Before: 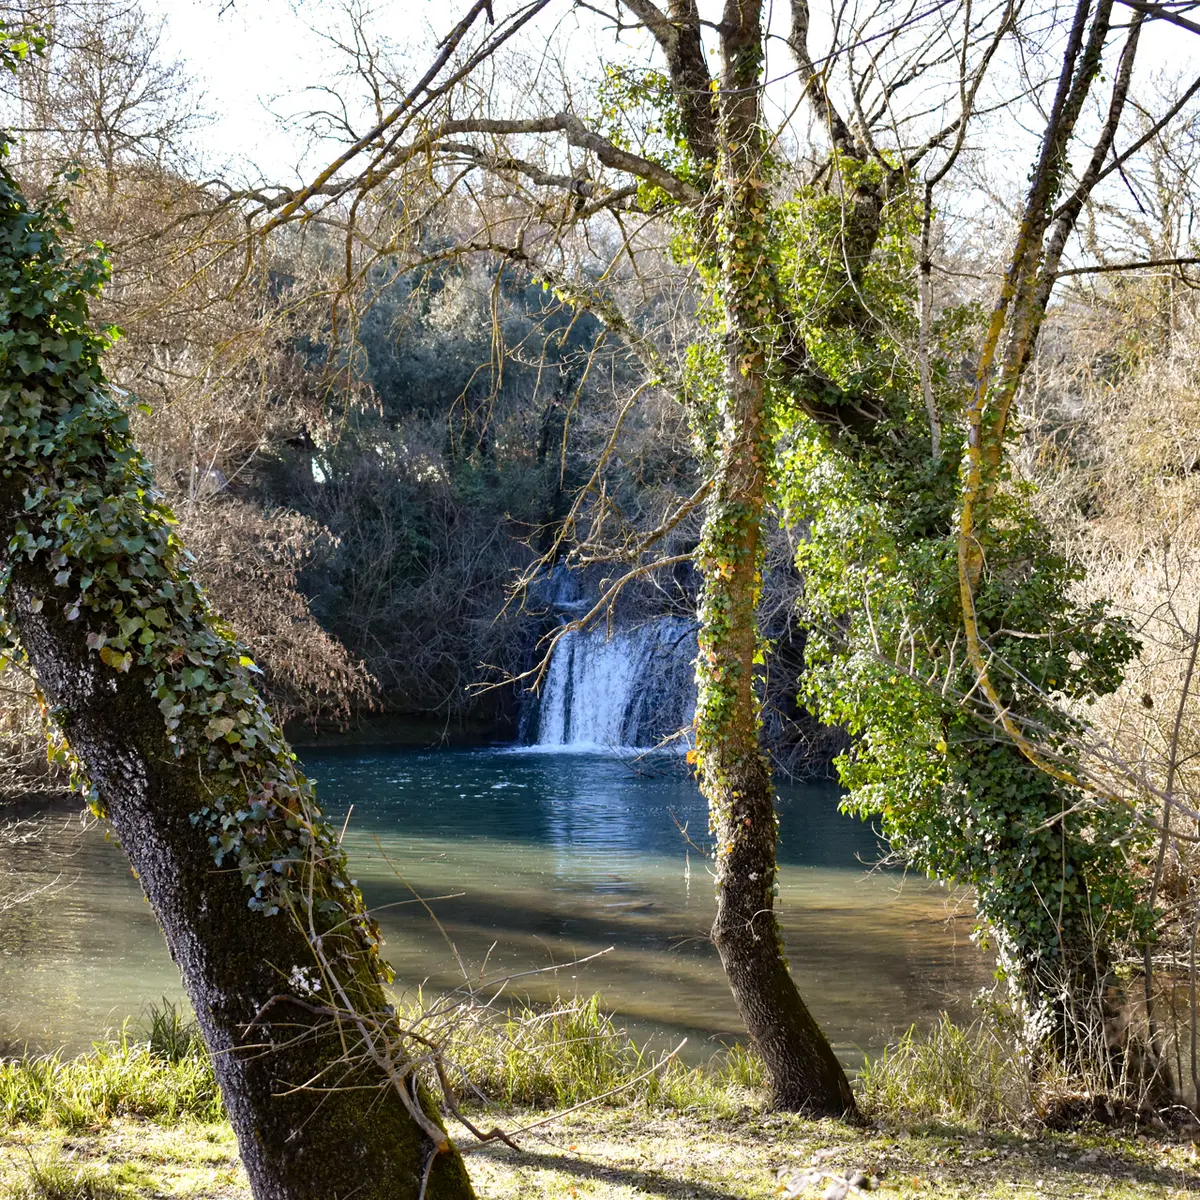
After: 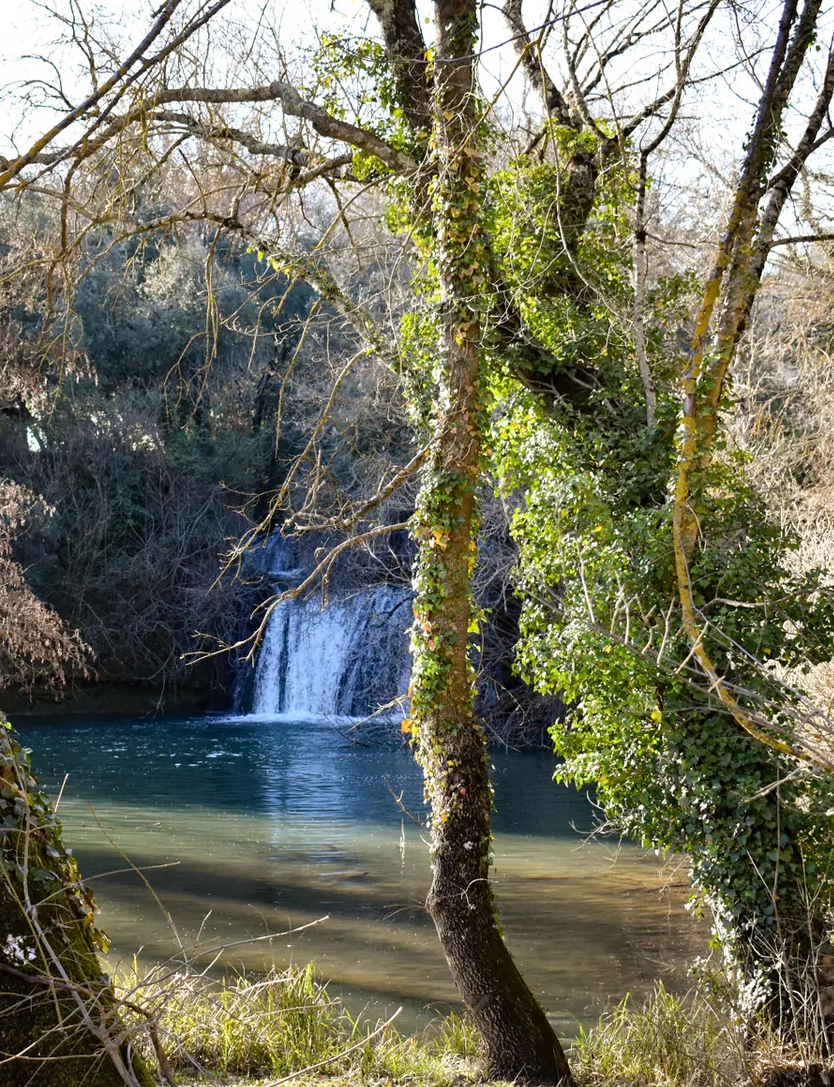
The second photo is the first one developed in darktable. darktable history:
crop and rotate: left 23.767%, top 2.659%, right 6.677%, bottom 6.688%
